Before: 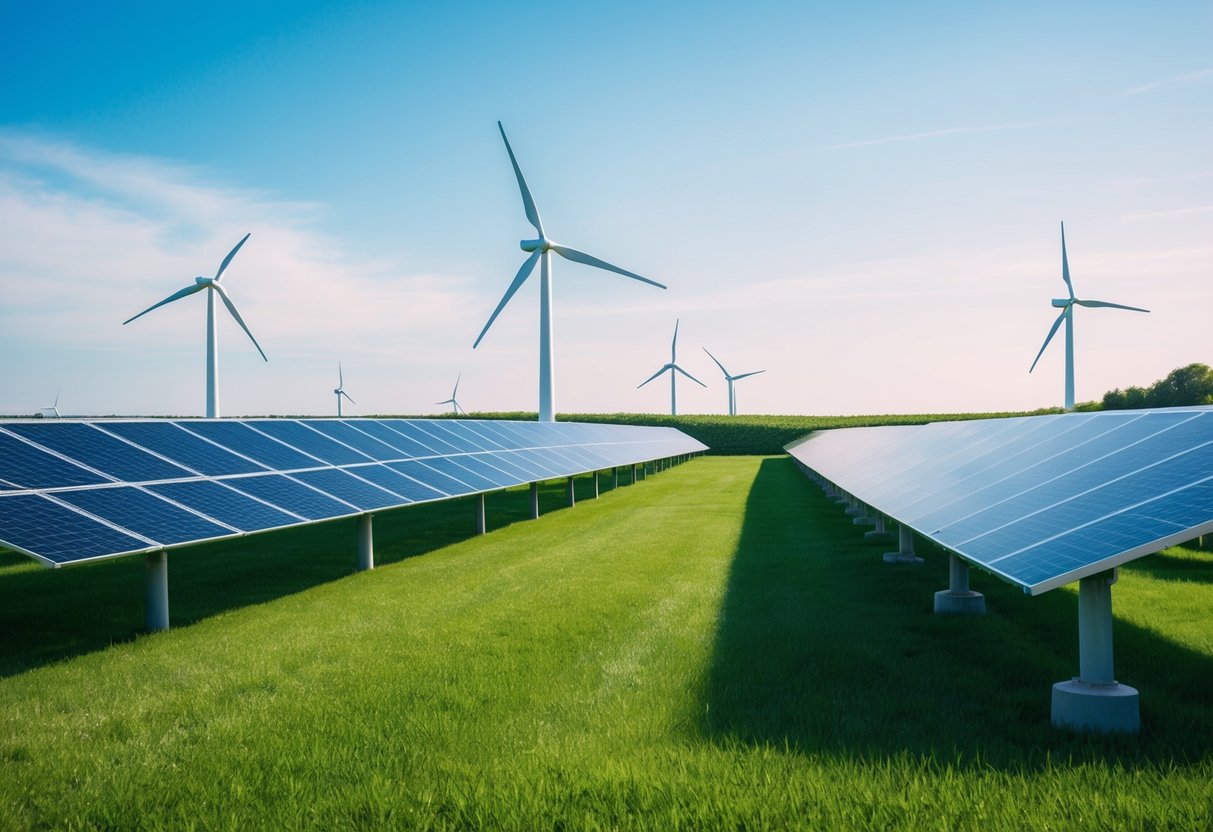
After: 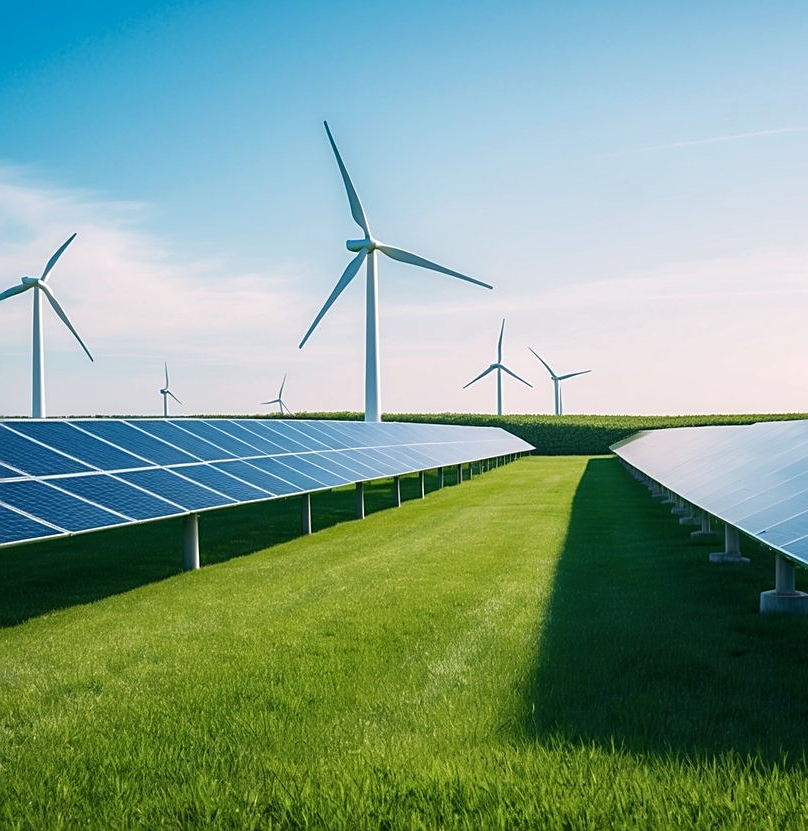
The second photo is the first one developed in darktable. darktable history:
sharpen: on, module defaults
crop and rotate: left 14.385%, right 18.948%
local contrast: highlights 100%, shadows 100%, detail 120%, midtone range 0.2
